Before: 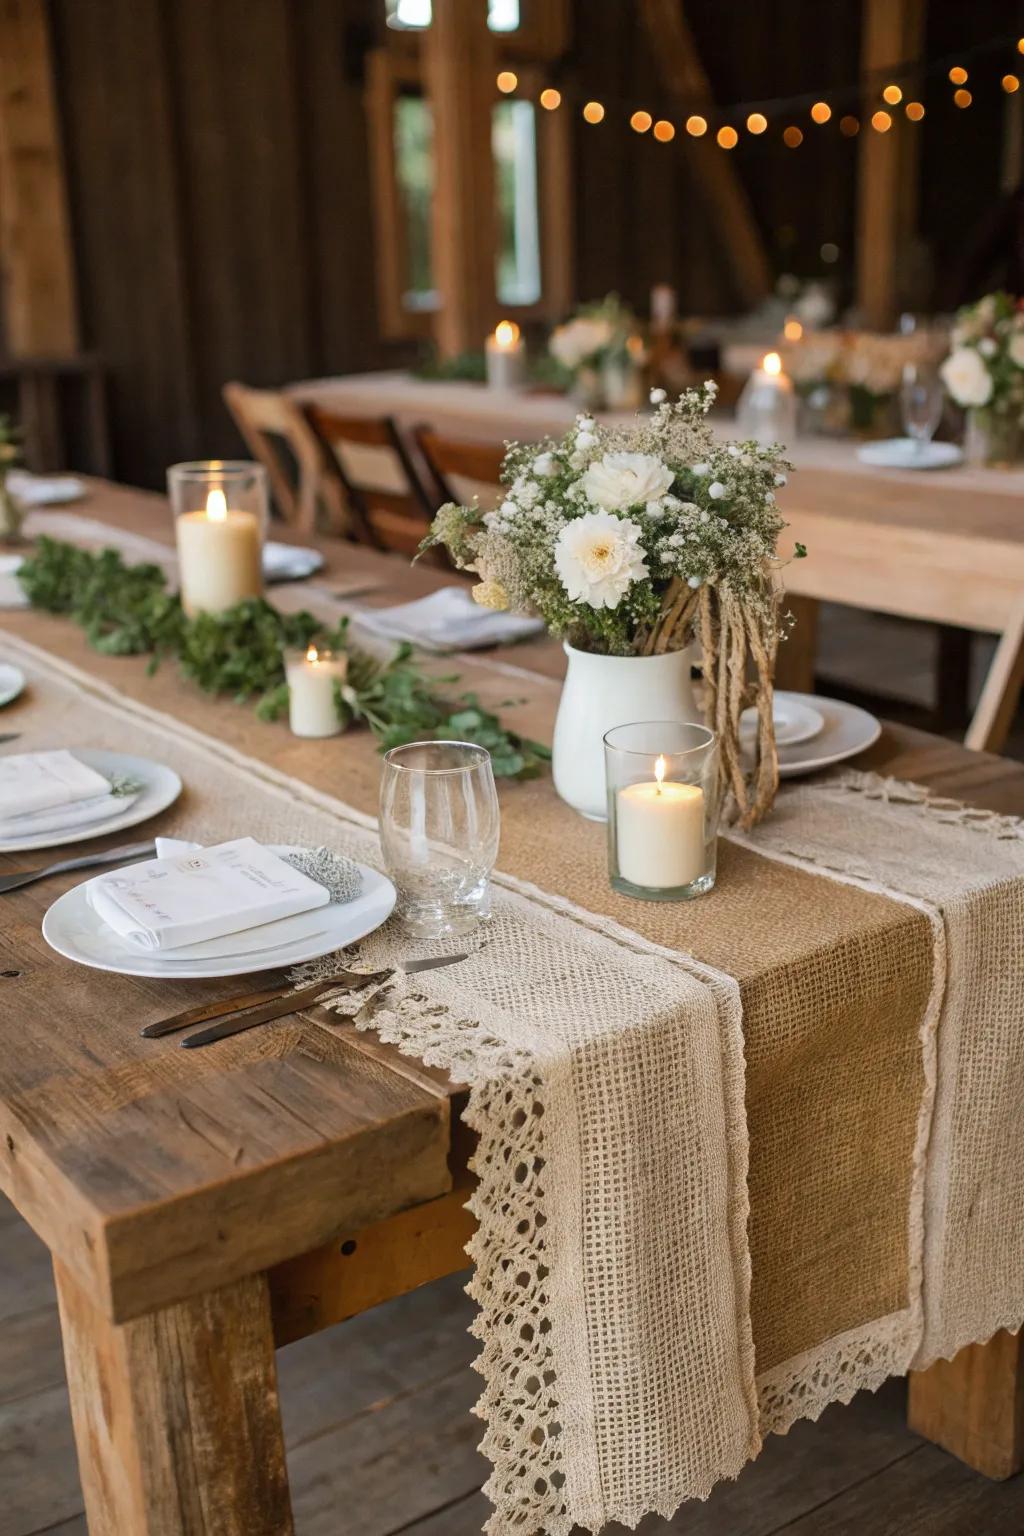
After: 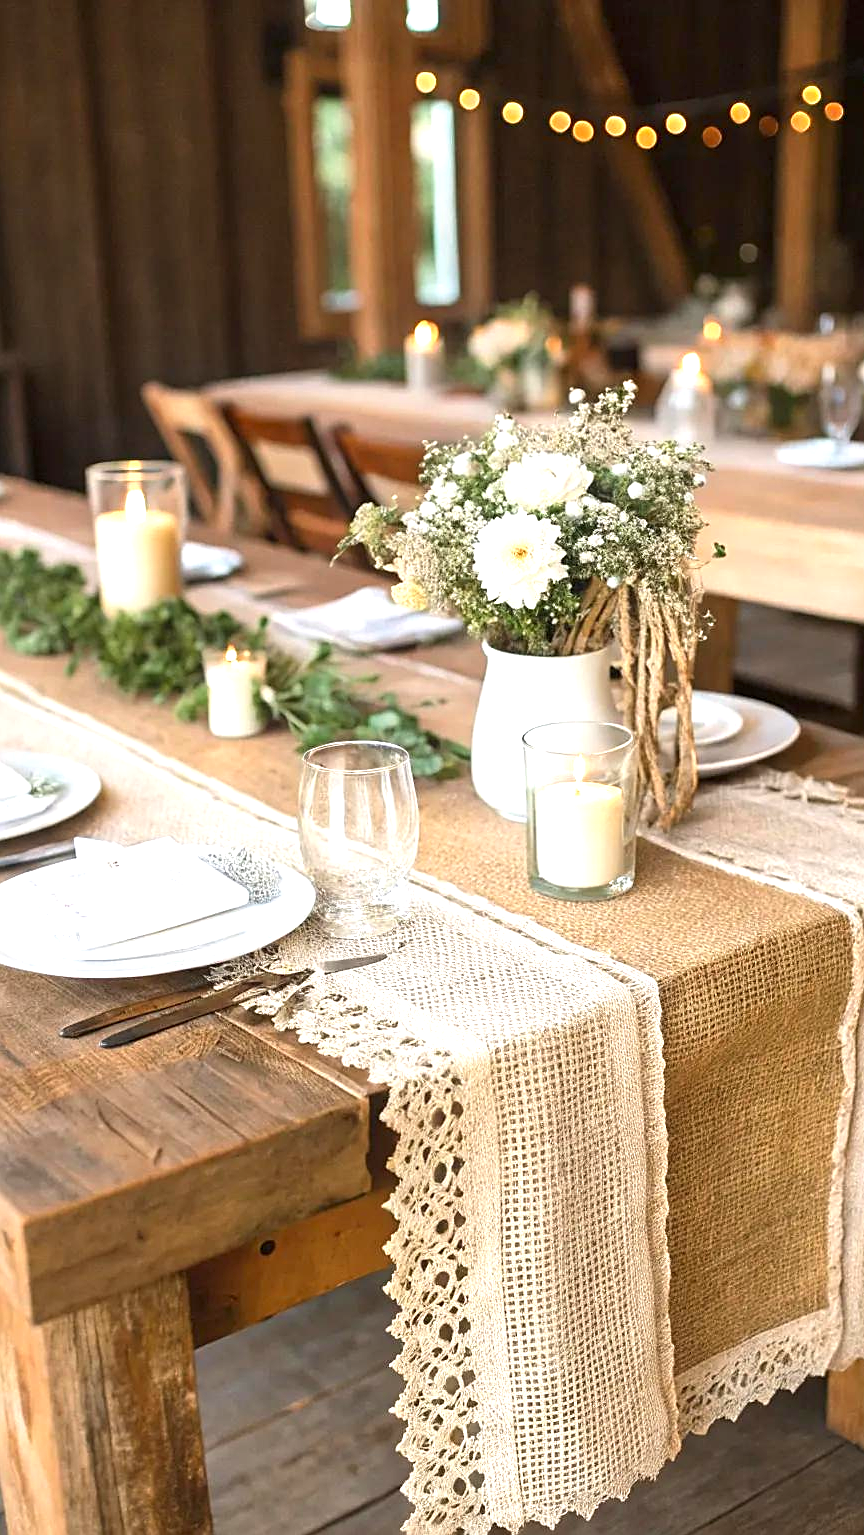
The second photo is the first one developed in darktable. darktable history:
crop: left 7.974%, right 7.421%
sharpen: on, module defaults
exposure: exposure 1.094 EV, compensate exposure bias true, compensate highlight preservation false
